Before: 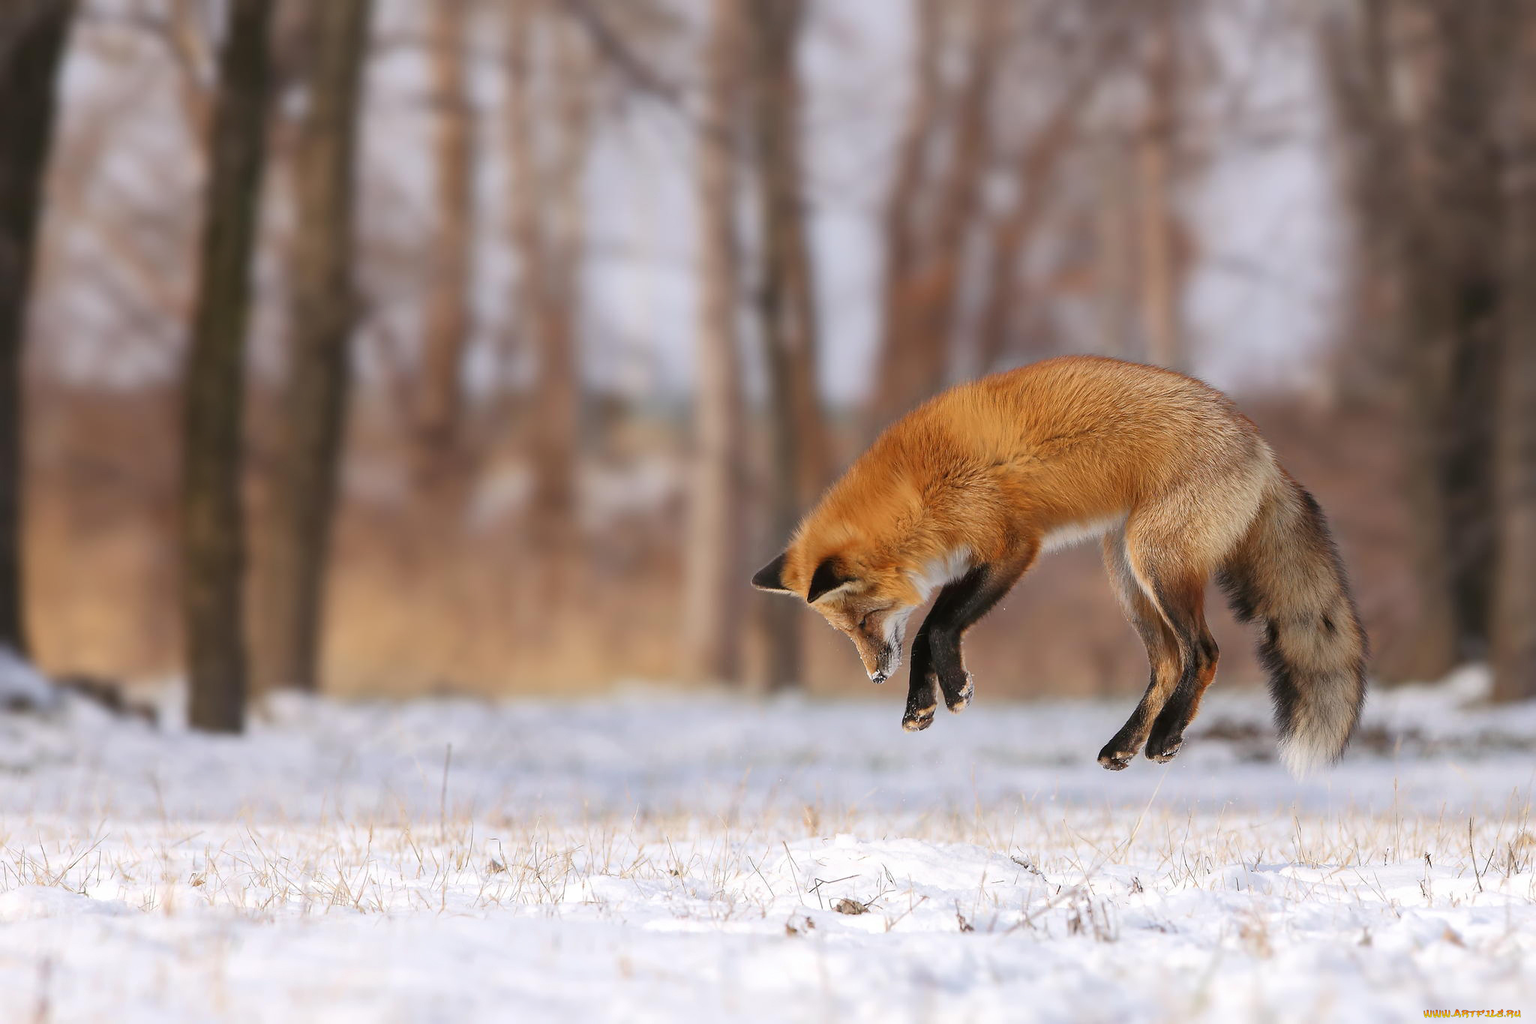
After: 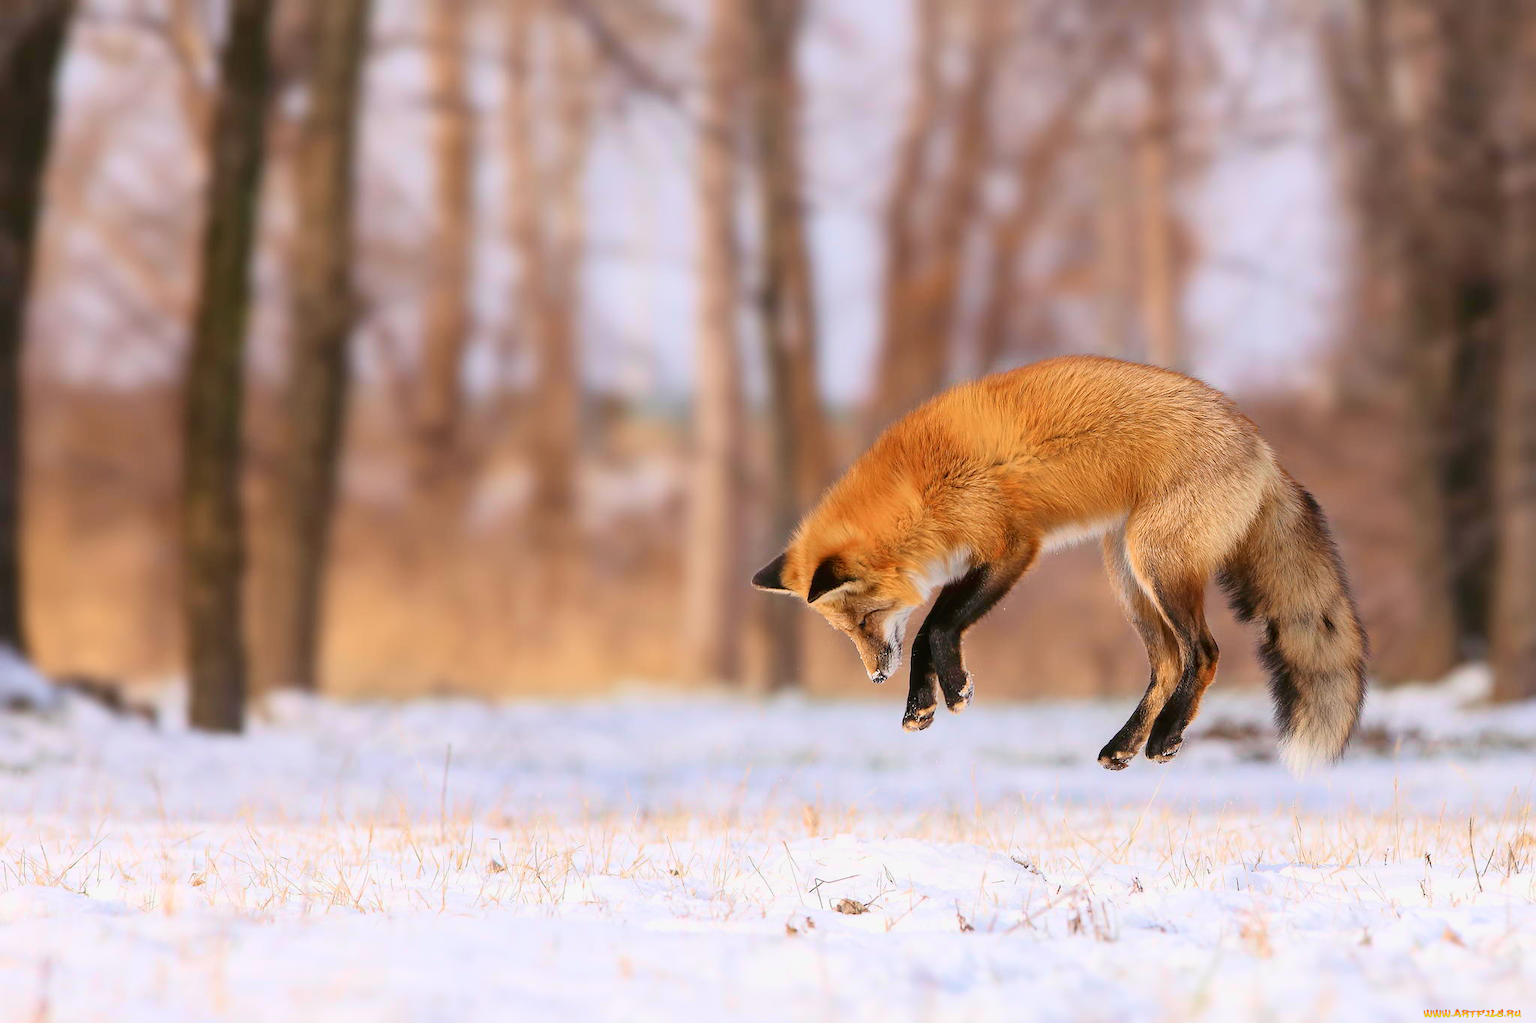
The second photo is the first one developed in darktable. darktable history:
tone curve: curves: ch0 [(0, 0) (0.091, 0.077) (0.389, 0.458) (0.745, 0.82) (0.856, 0.899) (0.92, 0.938) (1, 0.973)]; ch1 [(0, 0) (0.437, 0.404) (0.5, 0.5) (0.529, 0.55) (0.58, 0.6) (0.616, 0.649) (1, 1)]; ch2 [(0, 0) (0.442, 0.415) (0.5, 0.5) (0.535, 0.557) (0.585, 0.62) (1, 1)], color space Lab, independent channels, preserve colors none
